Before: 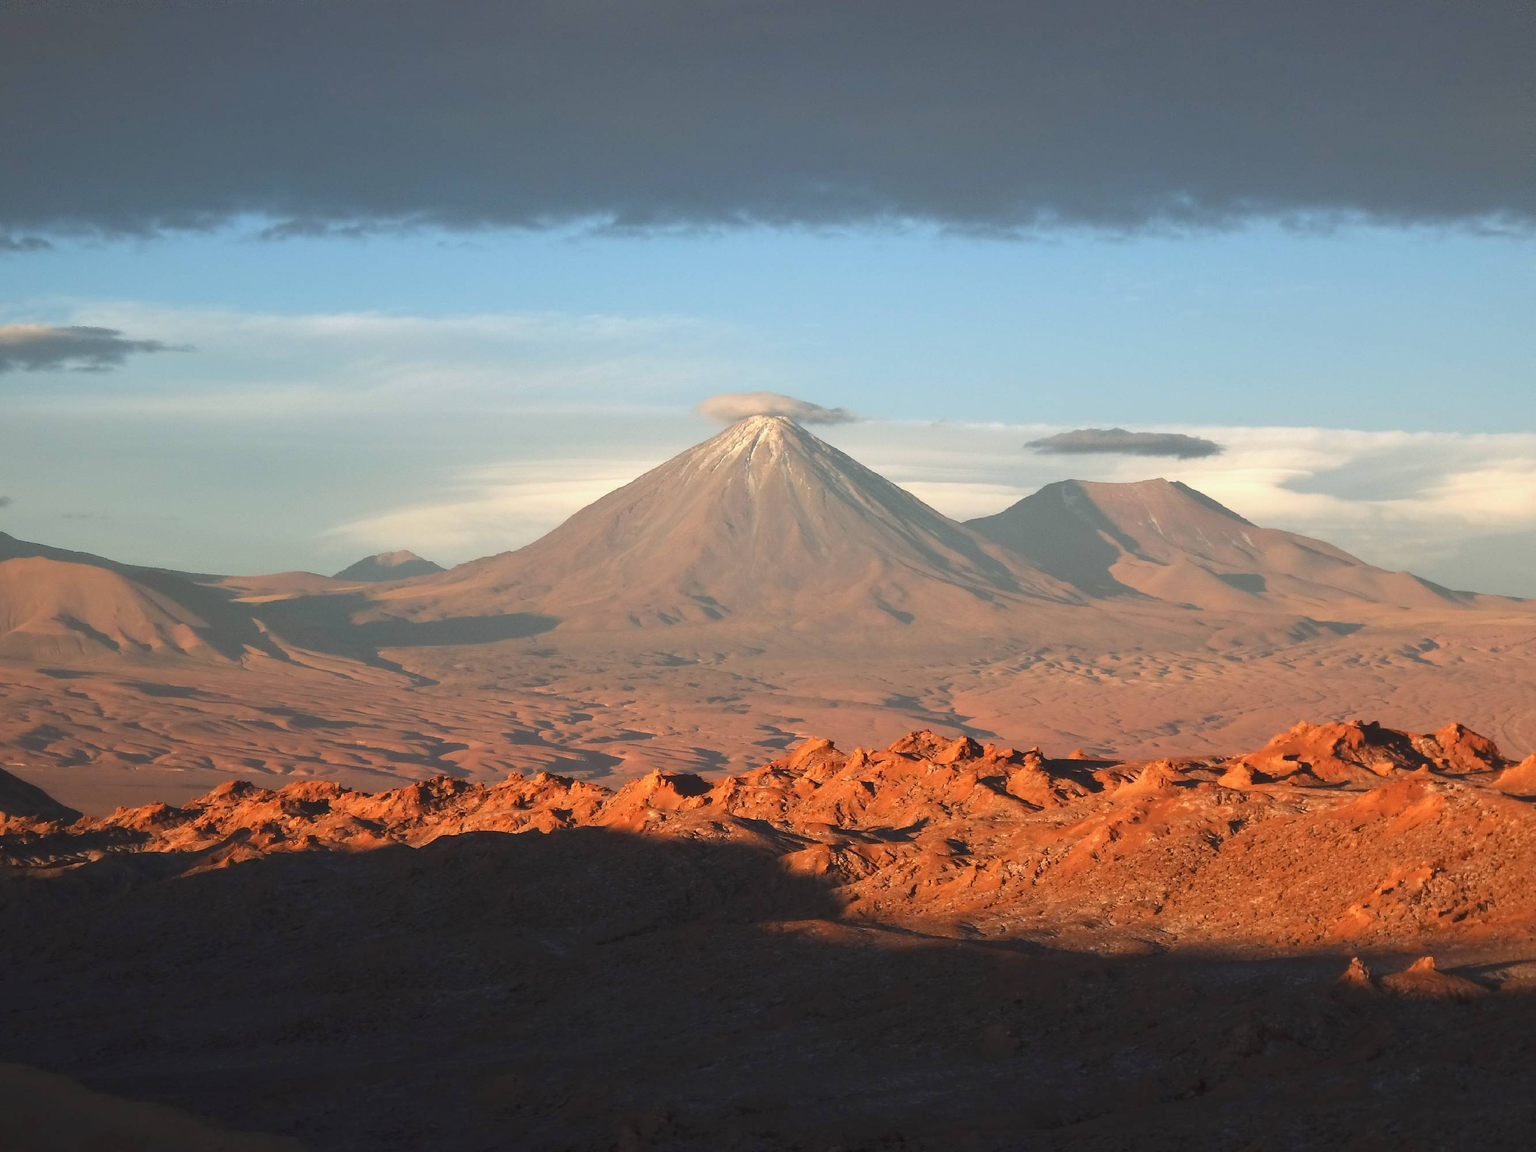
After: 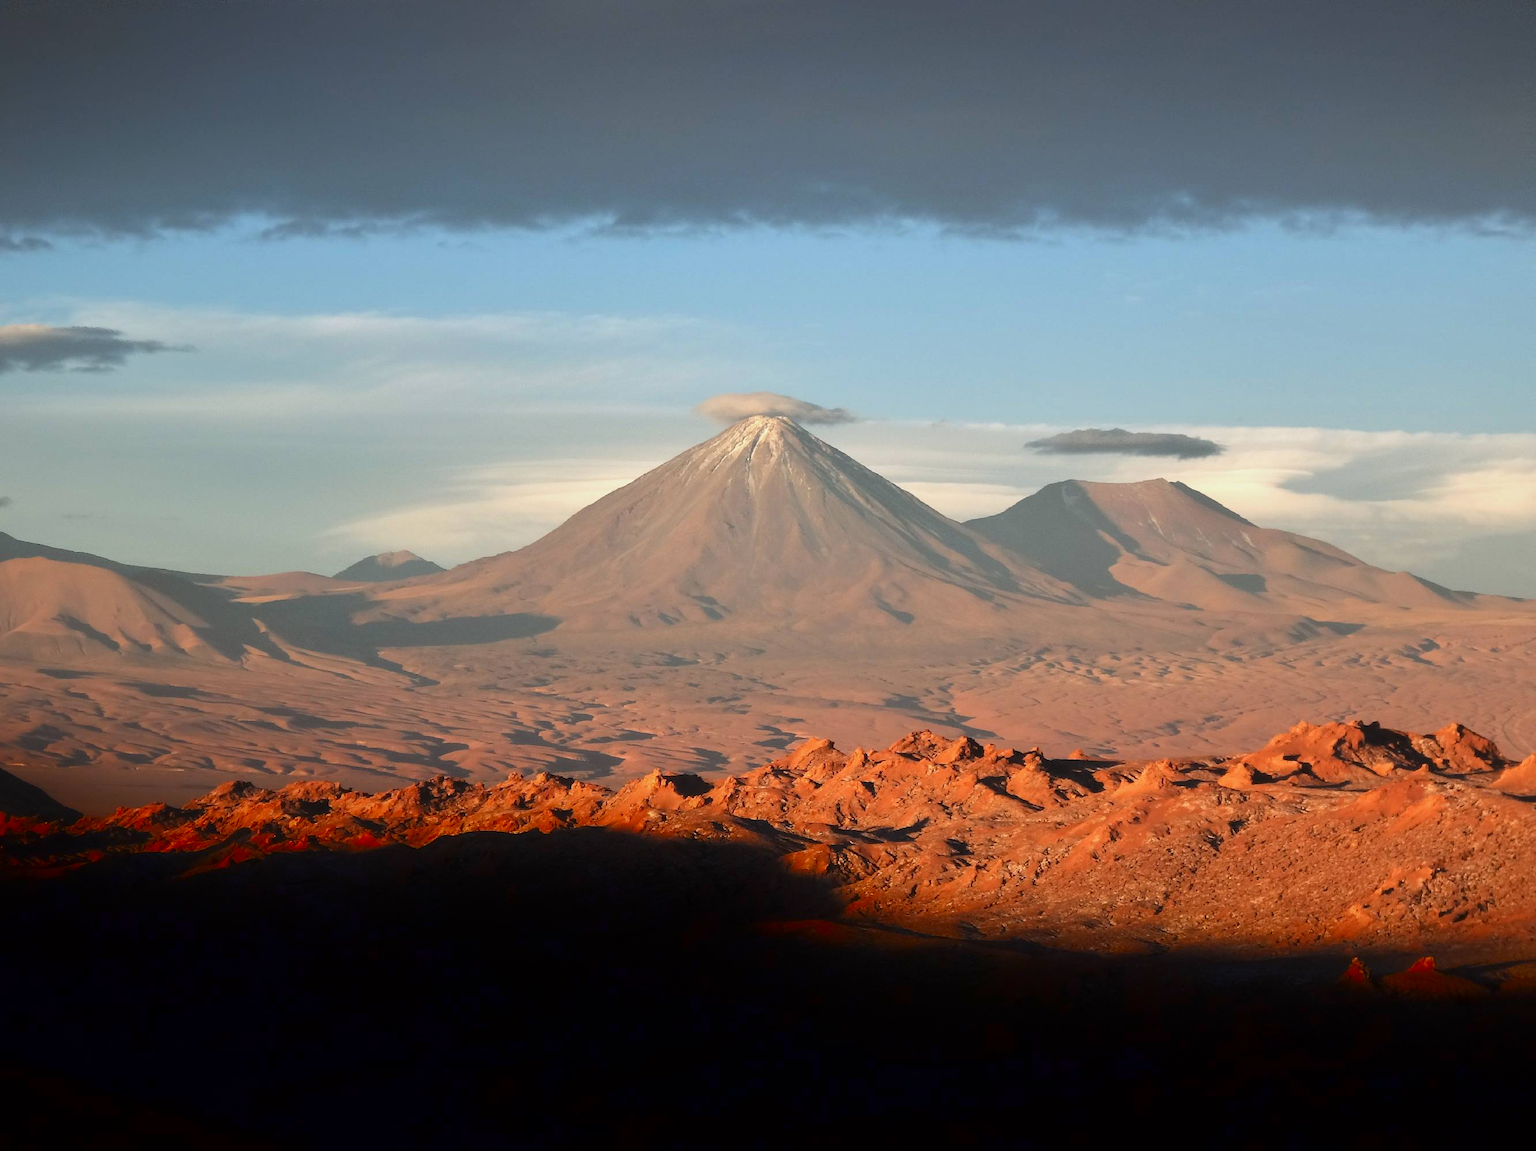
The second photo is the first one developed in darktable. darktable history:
shadows and highlights: shadows -88.03, highlights -35.45, shadows color adjustment 99.15%, highlights color adjustment 0%, soften with gaussian
filmic rgb: middle gray luminance 18.42%, black relative exposure -11.45 EV, white relative exposure 2.55 EV, threshold 6 EV, target black luminance 0%, hardness 8.41, latitude 99%, contrast 1.084, shadows ↔ highlights balance 0.505%, add noise in highlights 0, preserve chrominance max RGB, color science v3 (2019), use custom middle-gray values true, iterations of high-quality reconstruction 0, contrast in highlights soft, enable highlight reconstruction true
